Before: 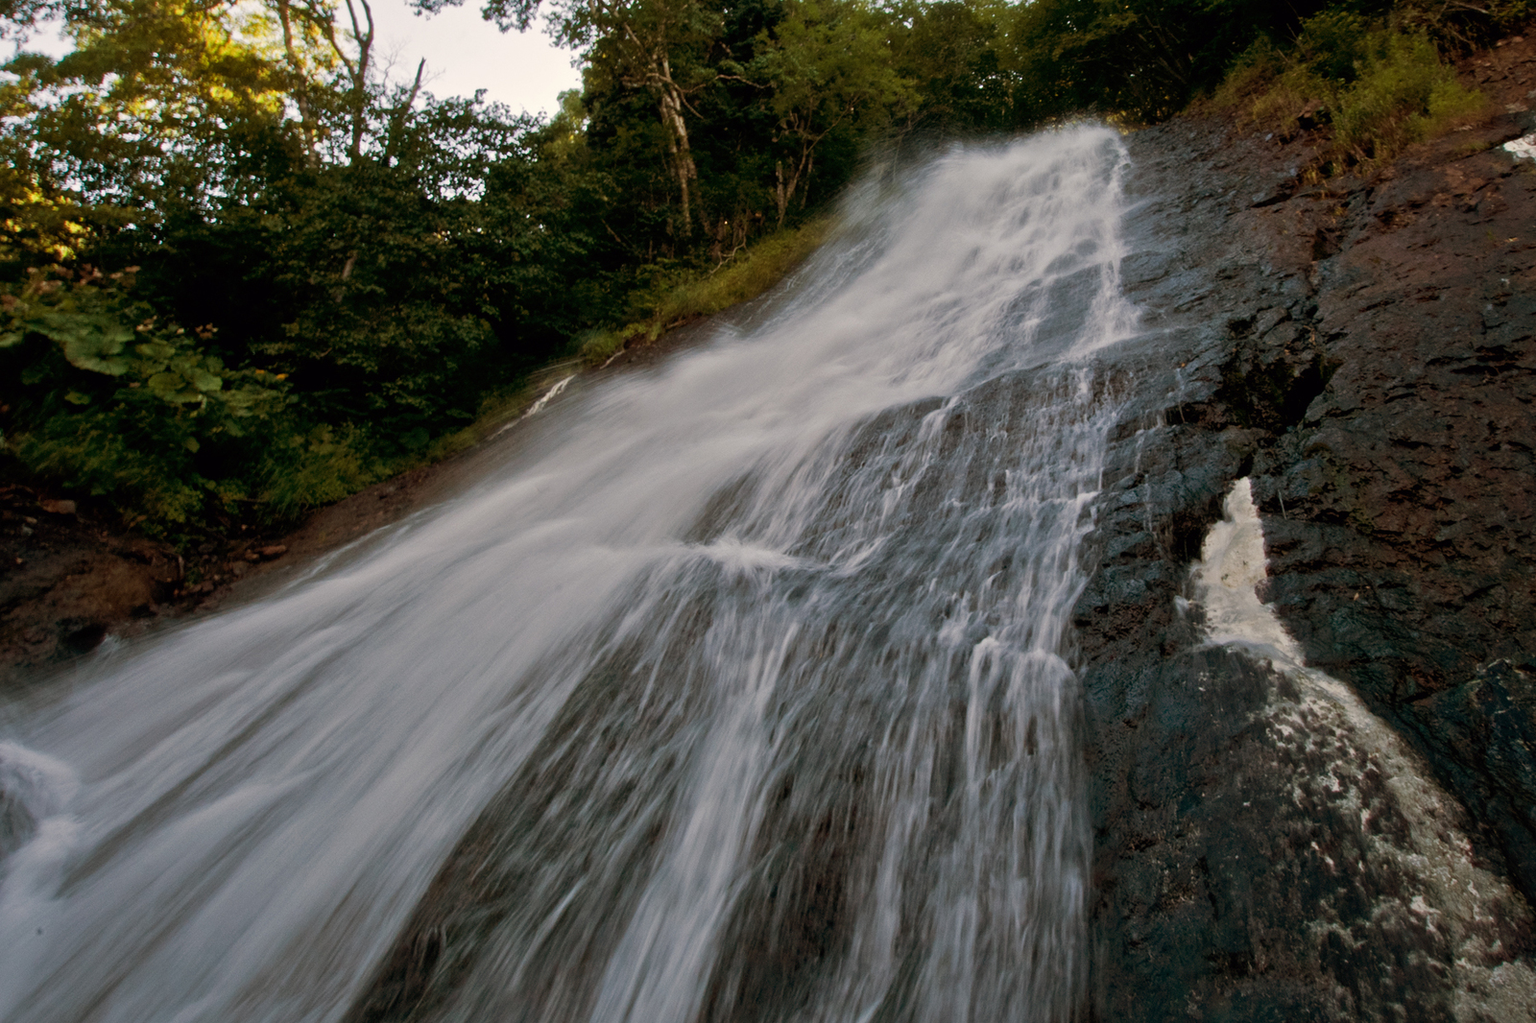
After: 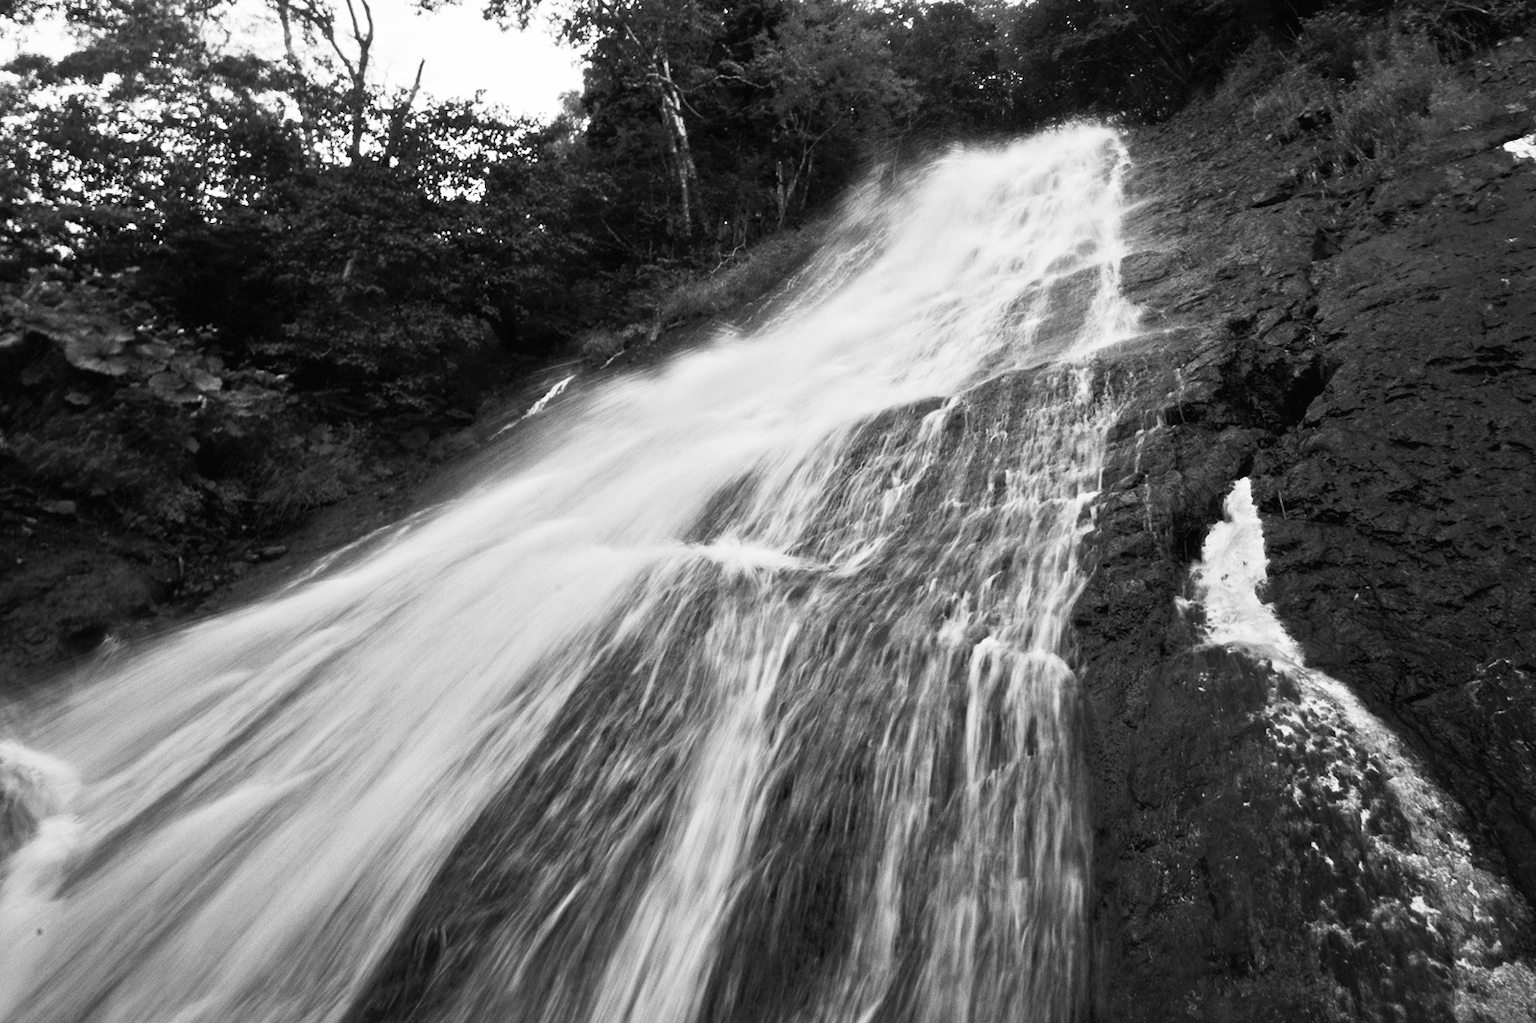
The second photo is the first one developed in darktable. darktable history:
contrast brightness saturation: contrast 0.524, brightness 0.476, saturation -0.999
